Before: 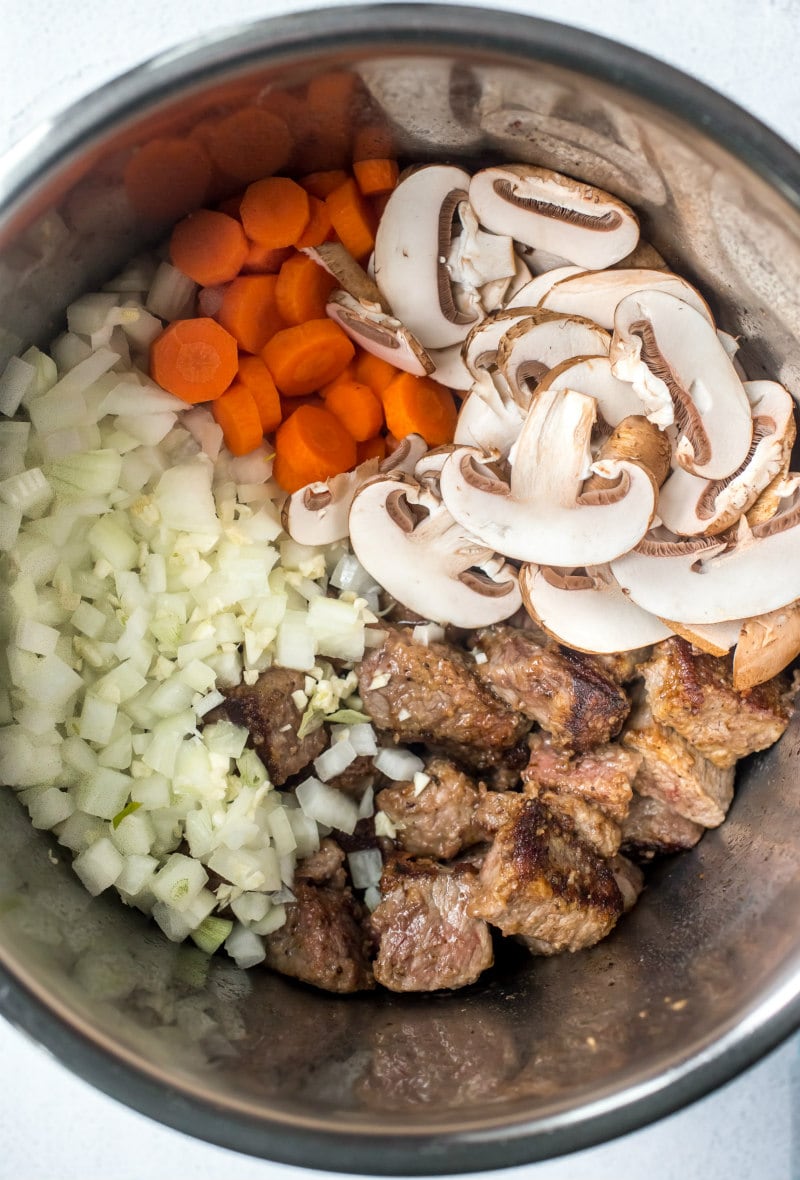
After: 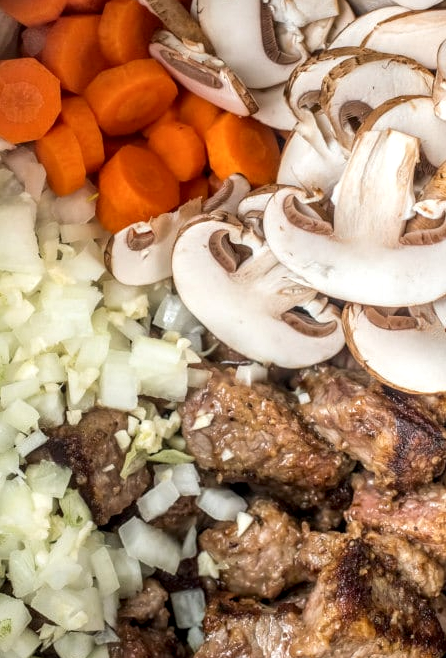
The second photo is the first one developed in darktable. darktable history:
local contrast: detail 130%
crop and rotate: left 22.13%, top 22.054%, right 22.026%, bottom 22.102%
